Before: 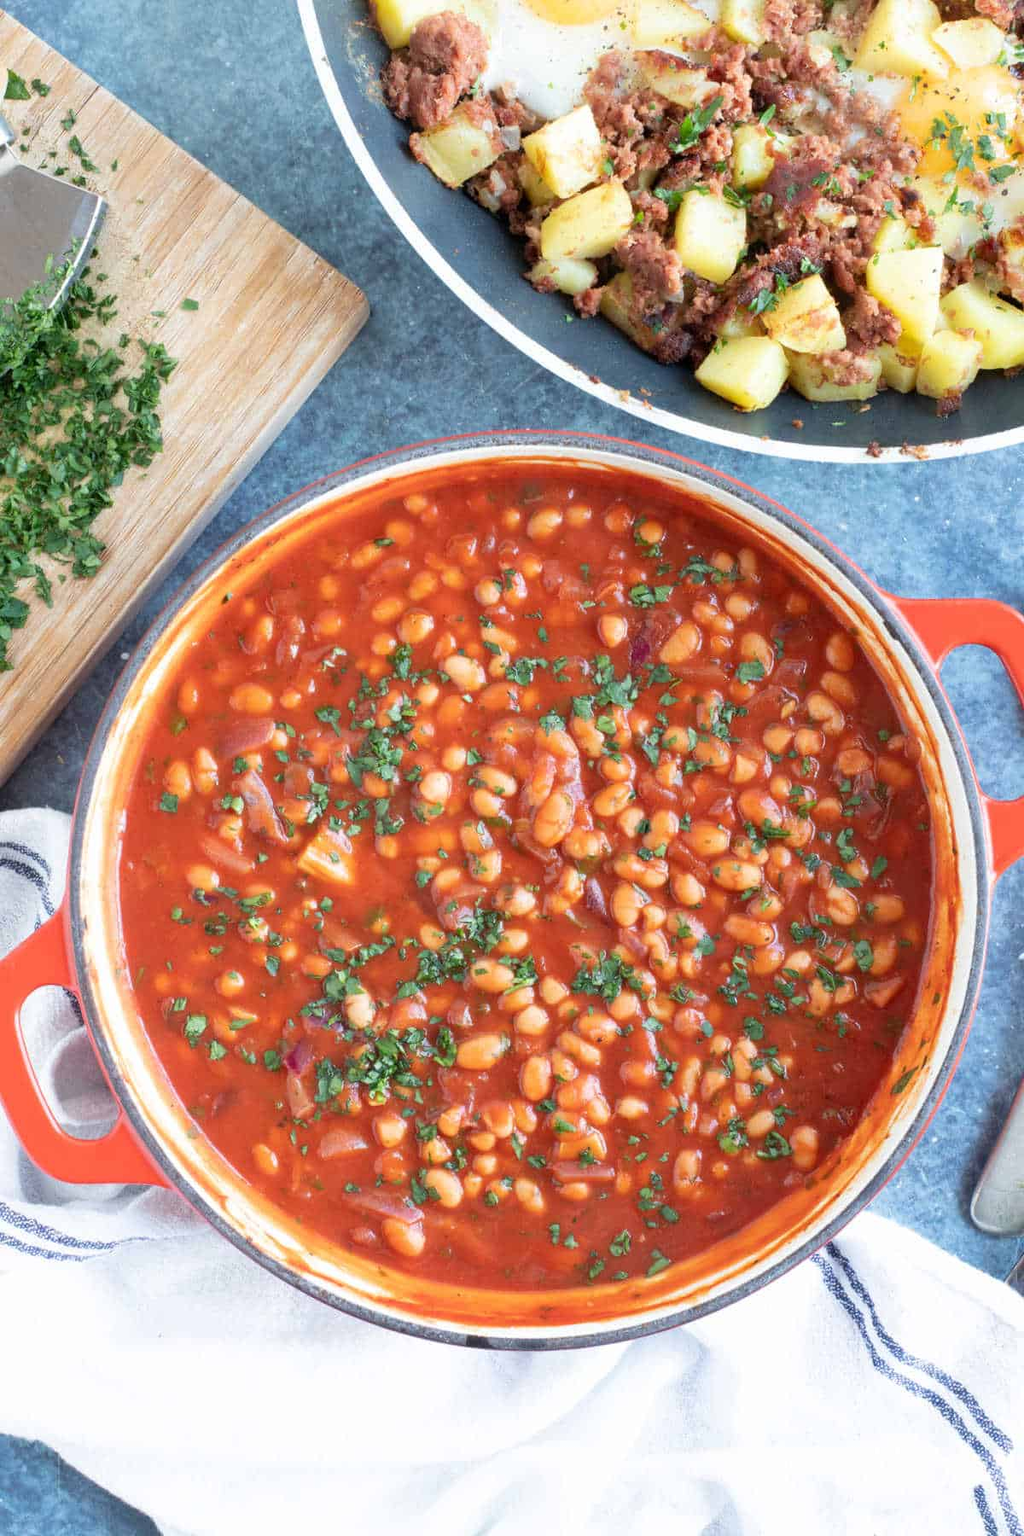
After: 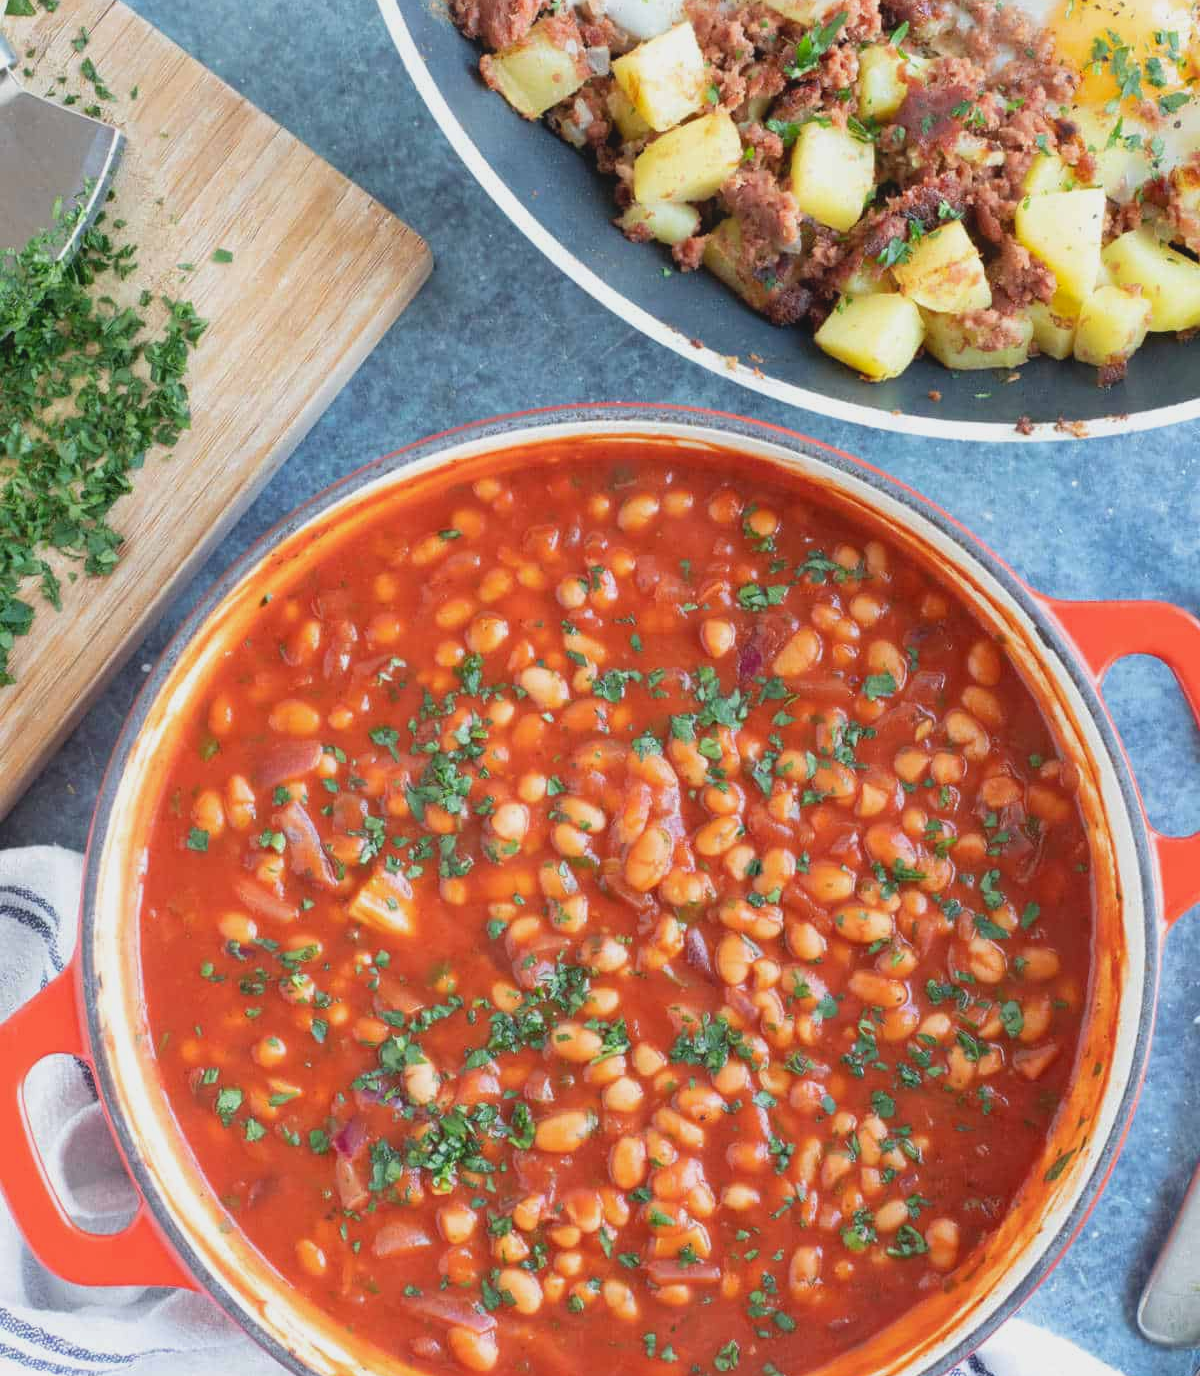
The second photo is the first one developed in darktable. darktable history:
crop: top 5.662%, bottom 17.849%
contrast brightness saturation: contrast -0.124
